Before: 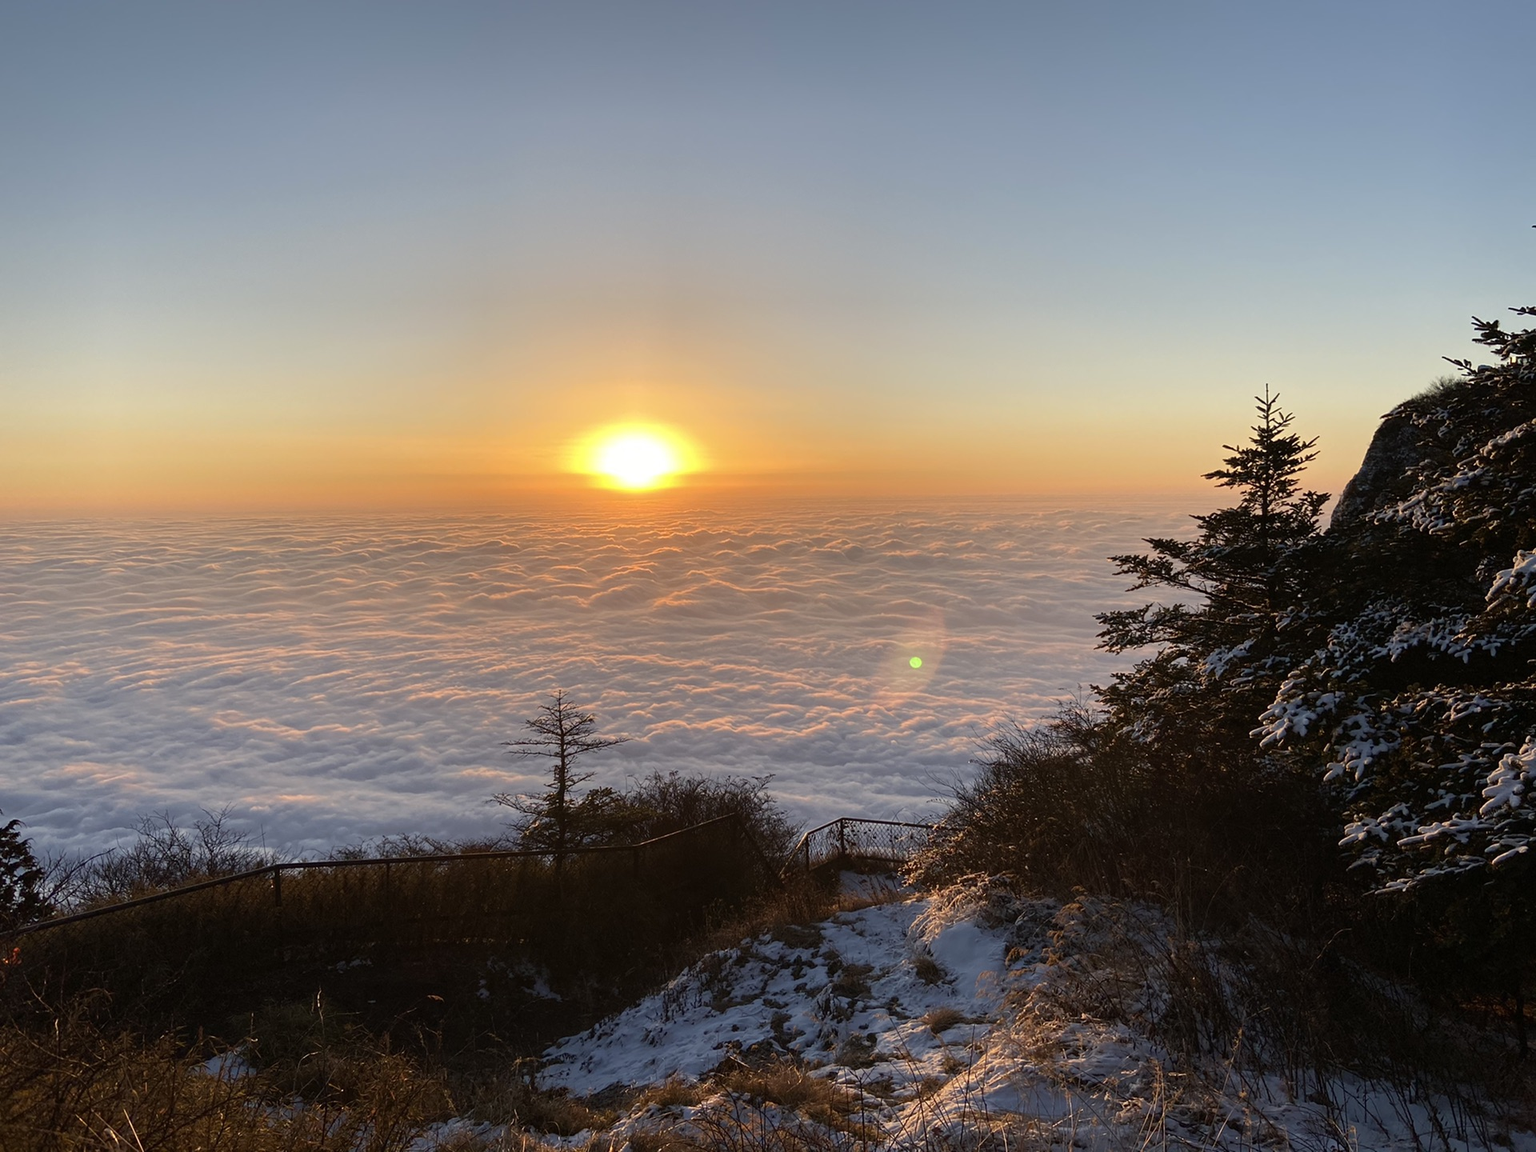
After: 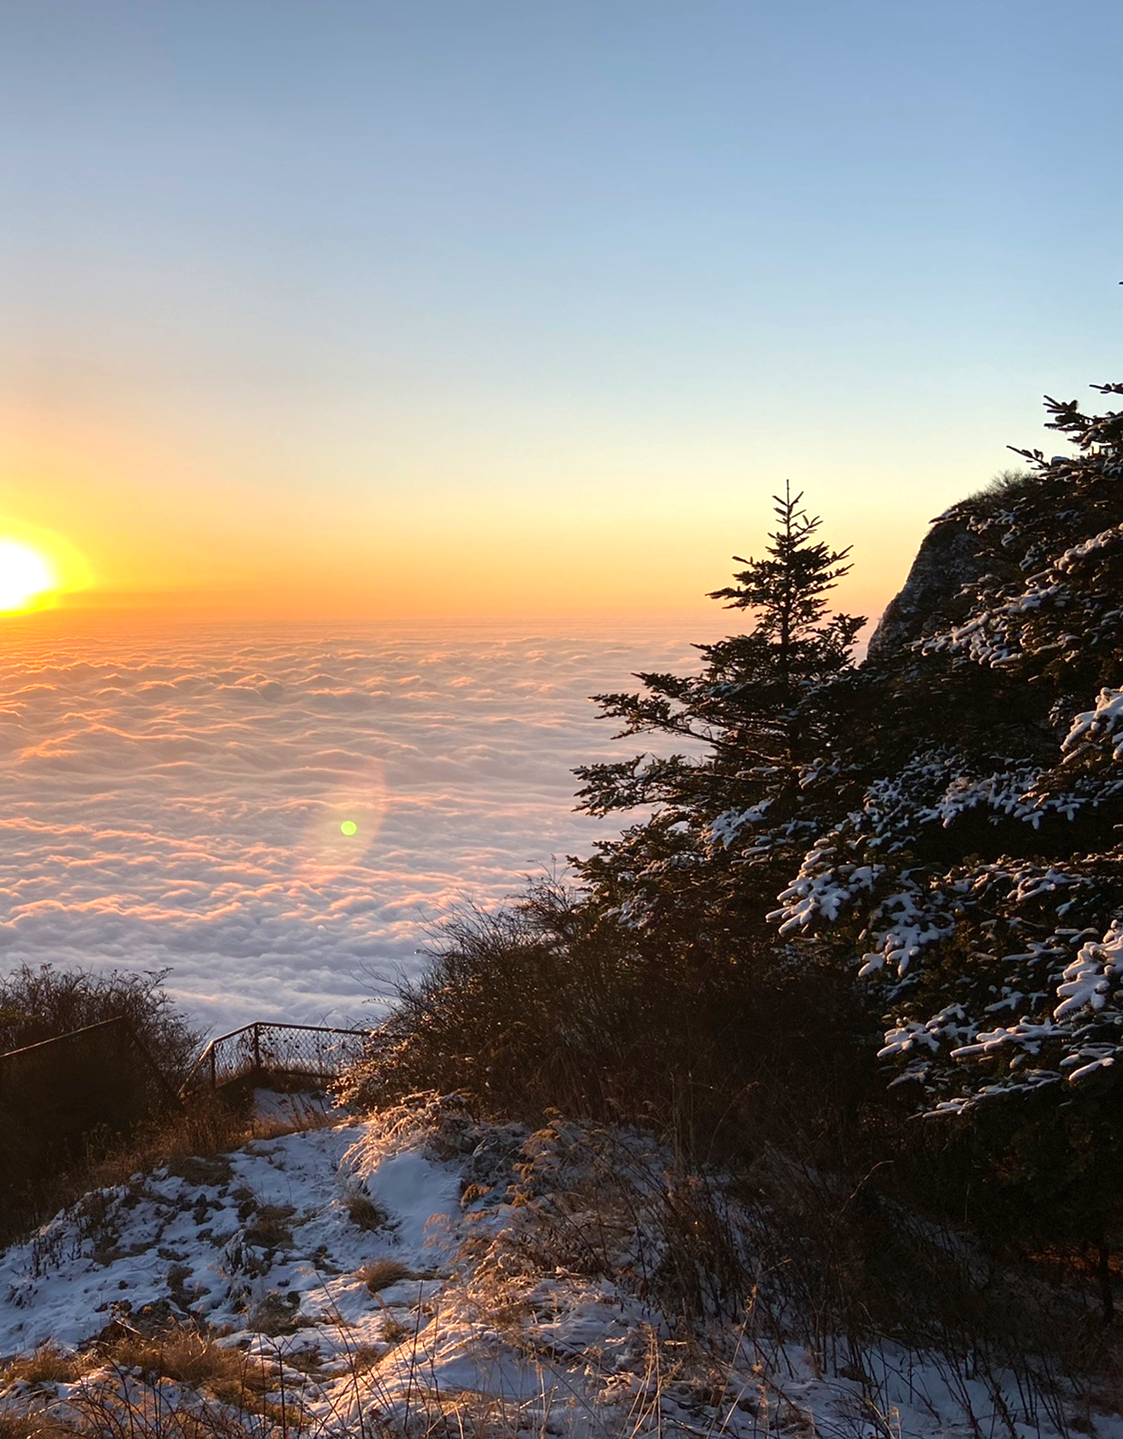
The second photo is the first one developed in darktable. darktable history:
crop: left 41.489%
exposure: exposure 0.58 EV, compensate highlight preservation false
